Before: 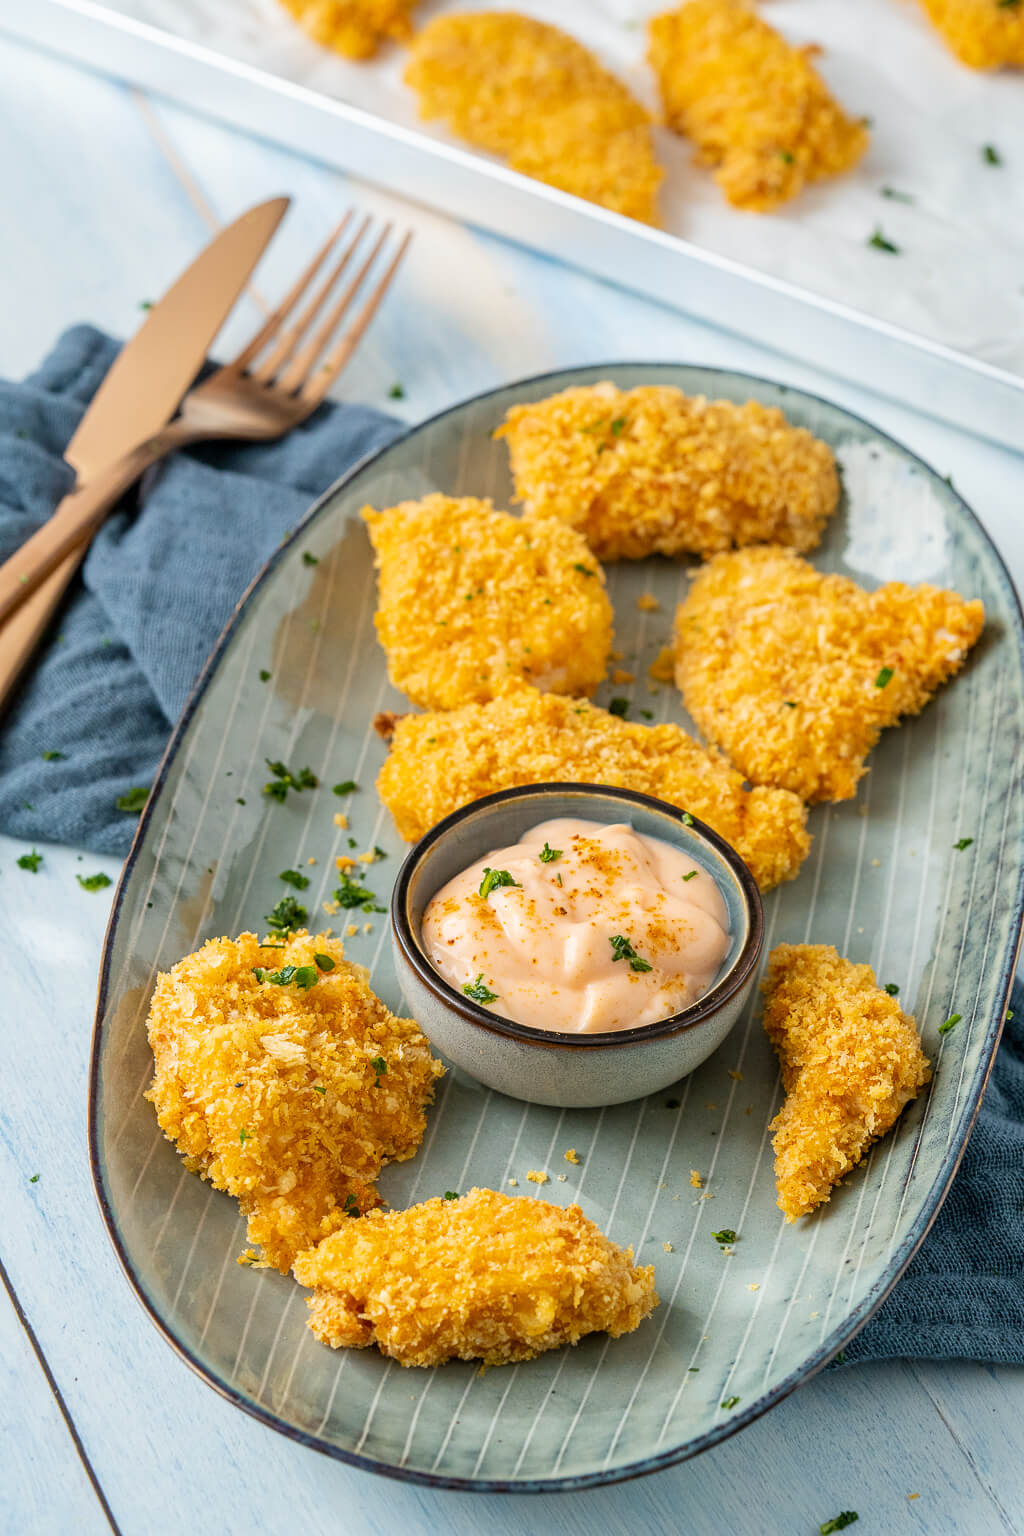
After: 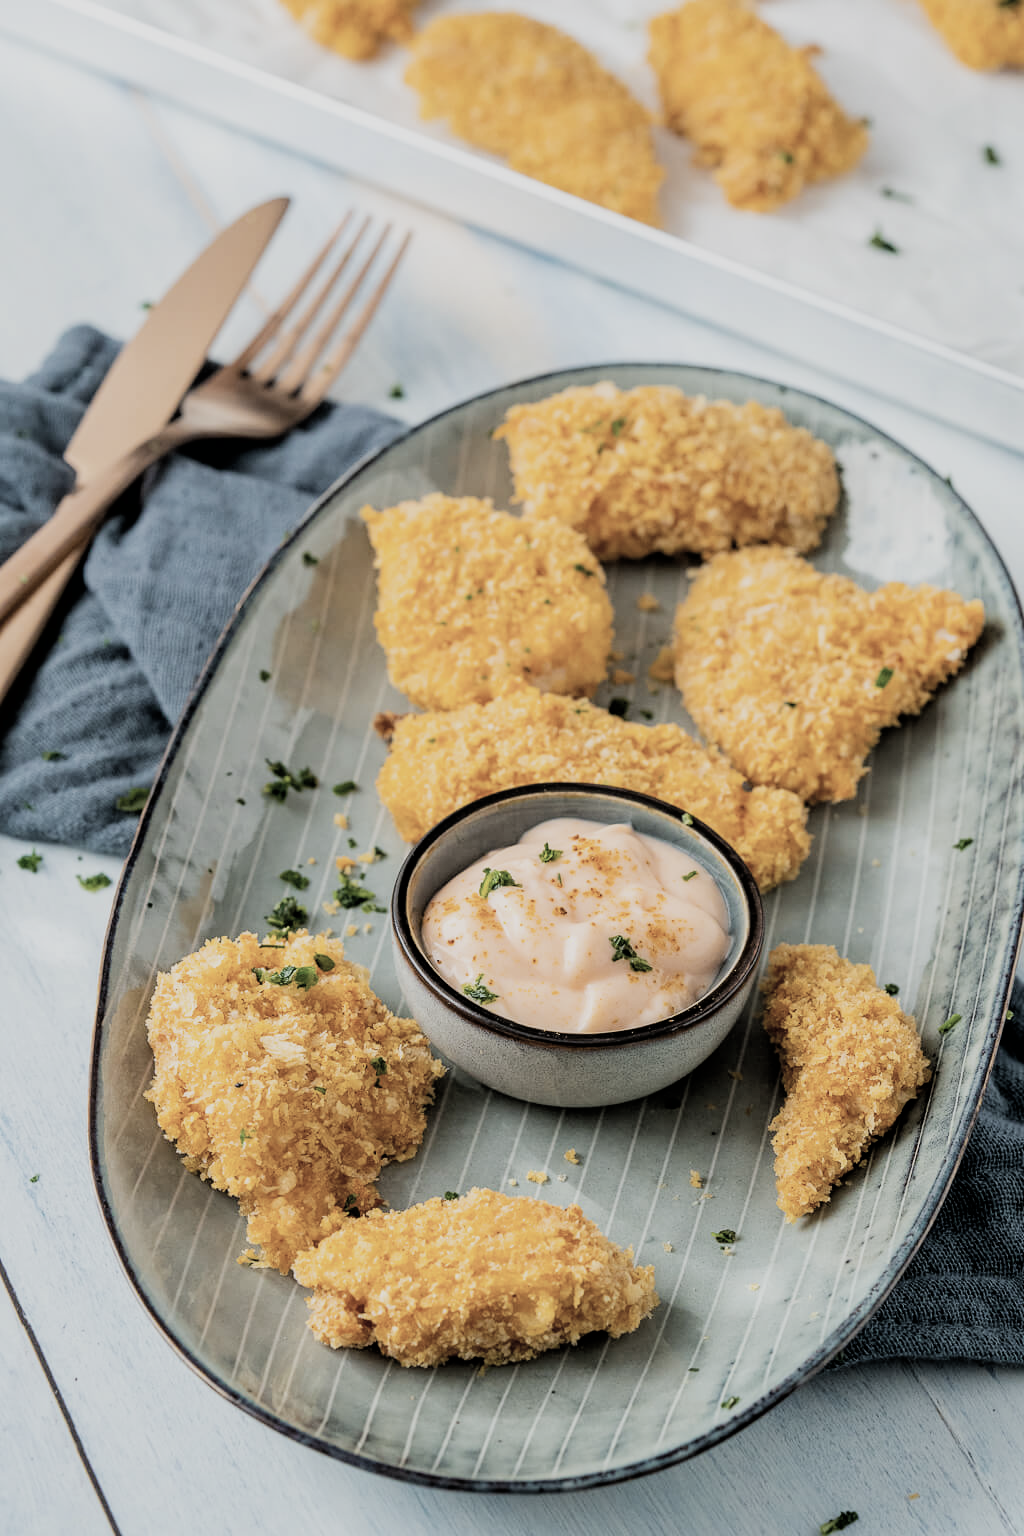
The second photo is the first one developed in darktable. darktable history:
filmic rgb: black relative exposure -5.06 EV, white relative exposure 3.98 EV, threshold 2.96 EV, hardness 2.88, contrast 1.193, highlights saturation mix -30.24%, enable highlight reconstruction true
color correction: highlights b* -0.042, saturation 0.593
